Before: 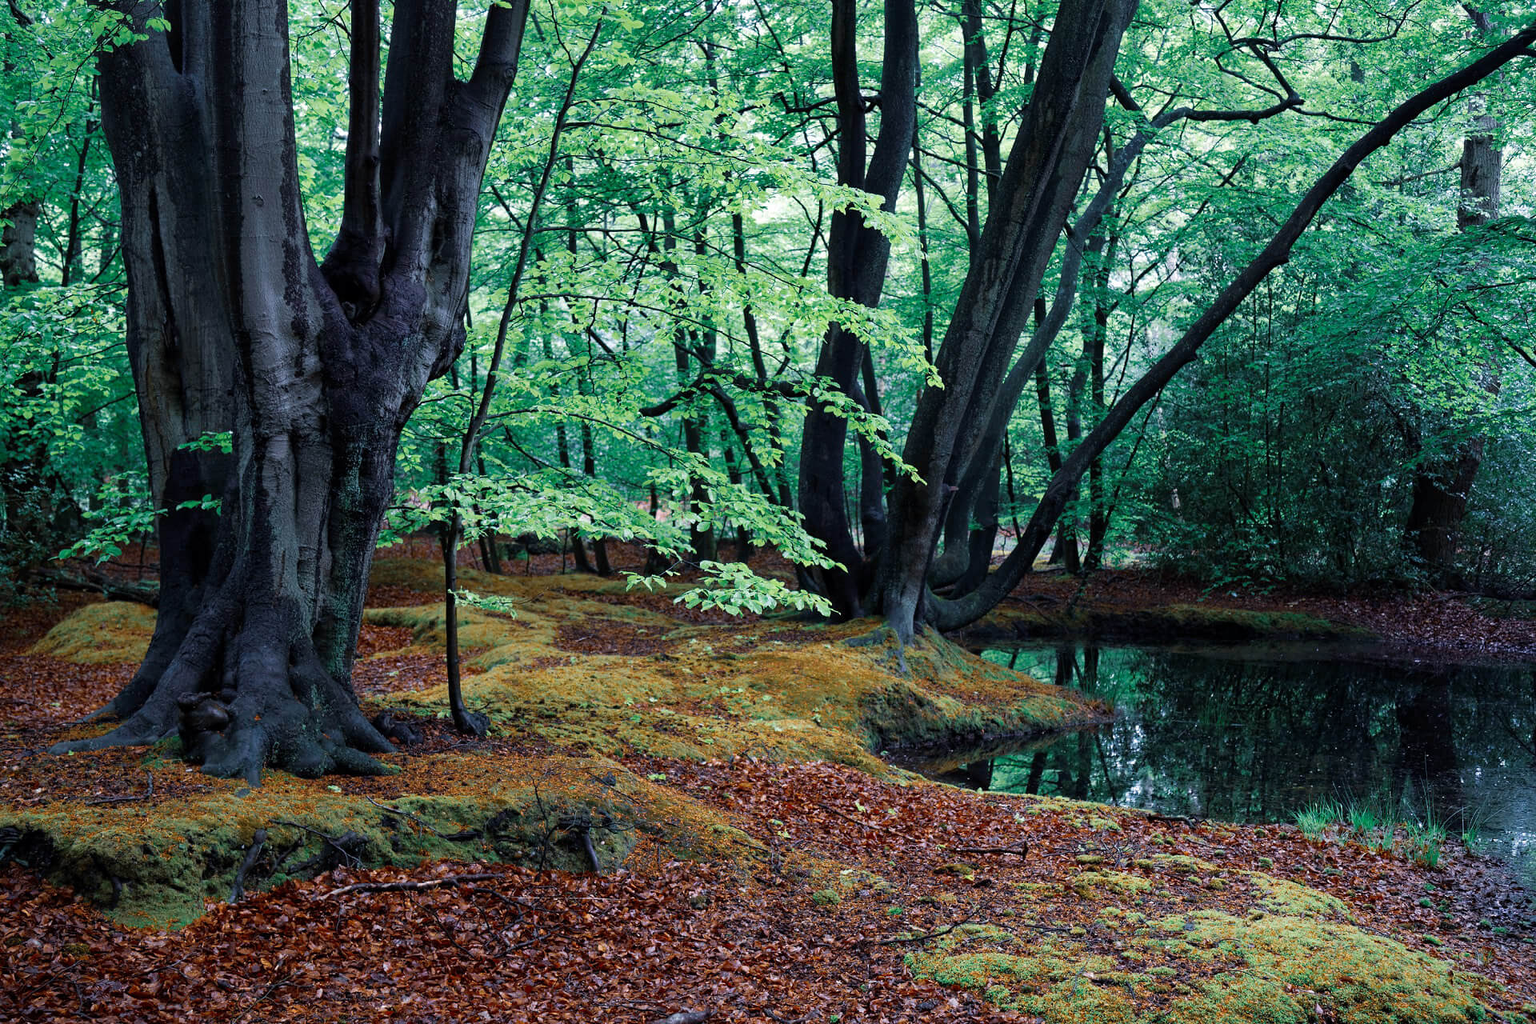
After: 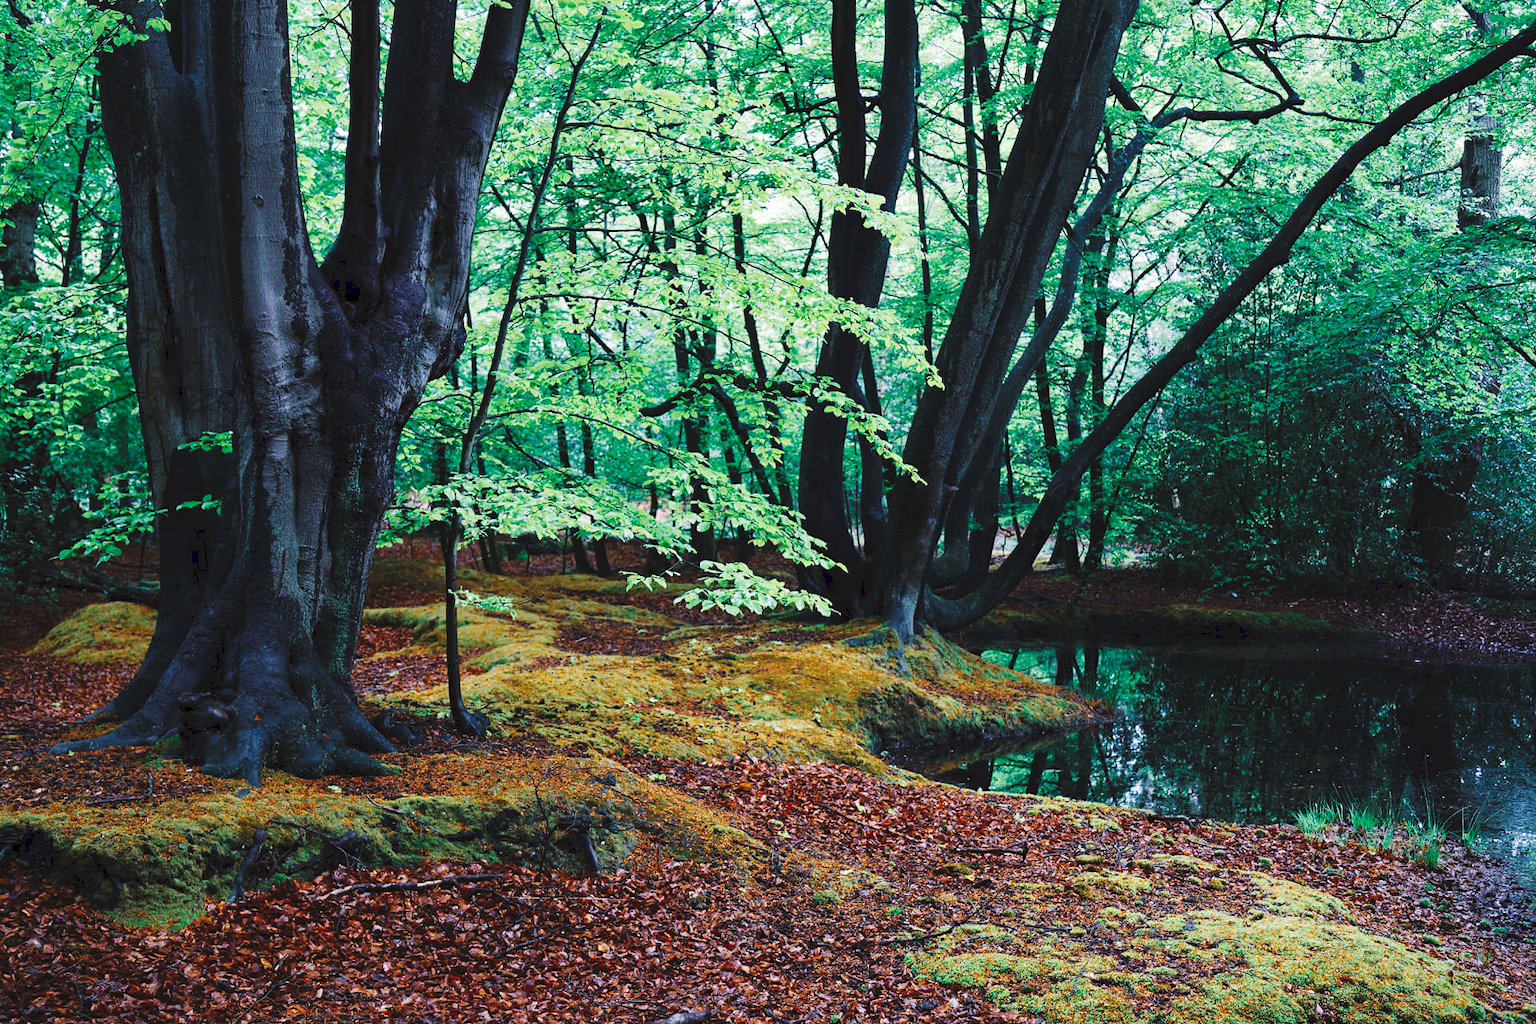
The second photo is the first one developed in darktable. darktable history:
tone curve: curves: ch0 [(0, 0) (0.003, 0.077) (0.011, 0.079) (0.025, 0.085) (0.044, 0.095) (0.069, 0.109) (0.1, 0.124) (0.136, 0.142) (0.177, 0.169) (0.224, 0.207) (0.277, 0.267) (0.335, 0.347) (0.399, 0.442) (0.468, 0.54) (0.543, 0.635) (0.623, 0.726) (0.709, 0.813) (0.801, 0.882) (0.898, 0.934) (1, 1)], preserve colors none
